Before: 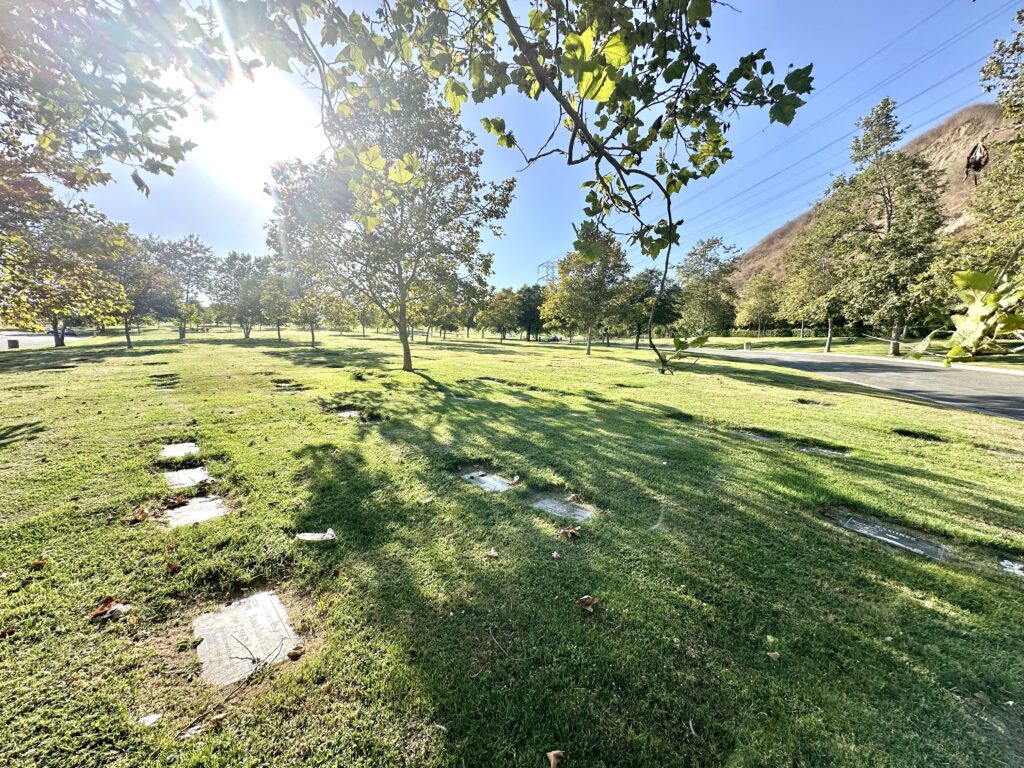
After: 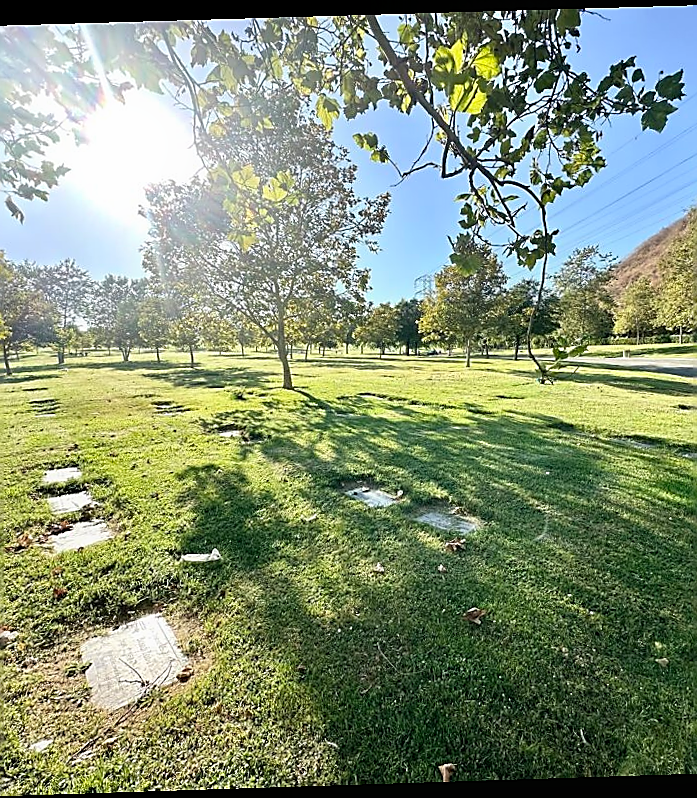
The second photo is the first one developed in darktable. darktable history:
contrast equalizer: octaves 7, y [[0.6 ×6], [0.55 ×6], [0 ×6], [0 ×6], [0 ×6]], mix -0.2
sharpen: radius 1.4, amount 1.25, threshold 0.7
crop and rotate: left 12.648%, right 20.685%
rotate and perspective: rotation -1.77°, lens shift (horizontal) 0.004, automatic cropping off
